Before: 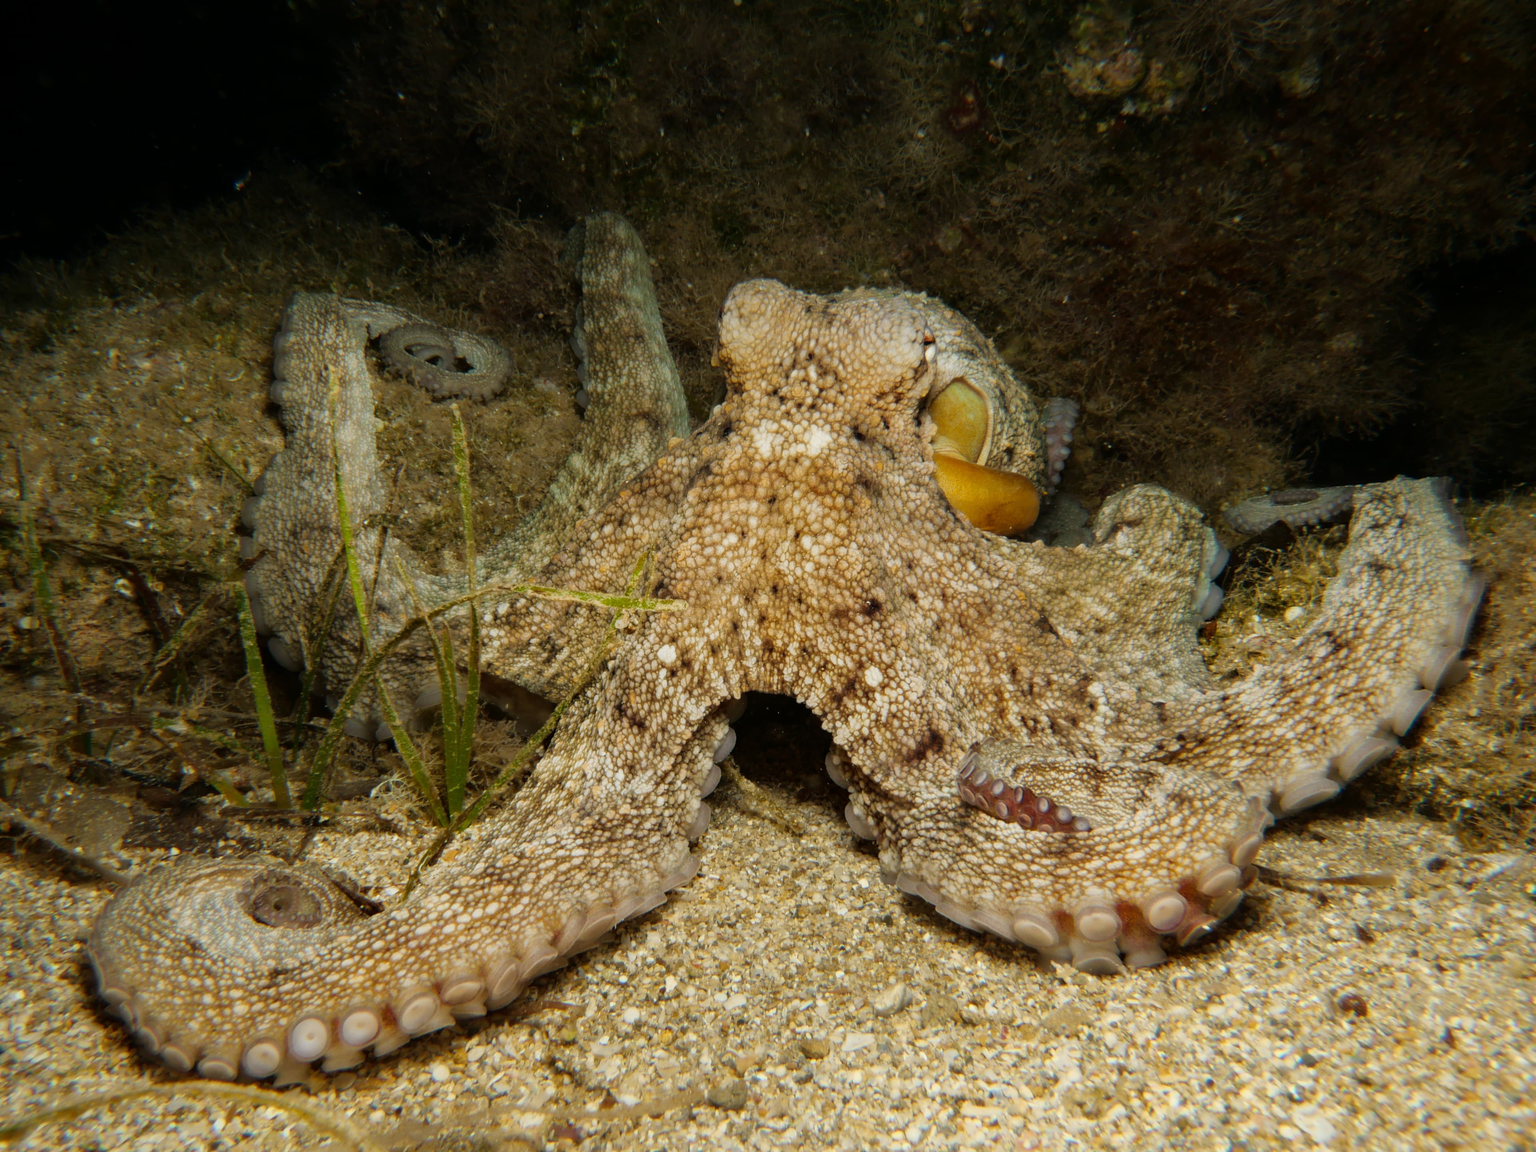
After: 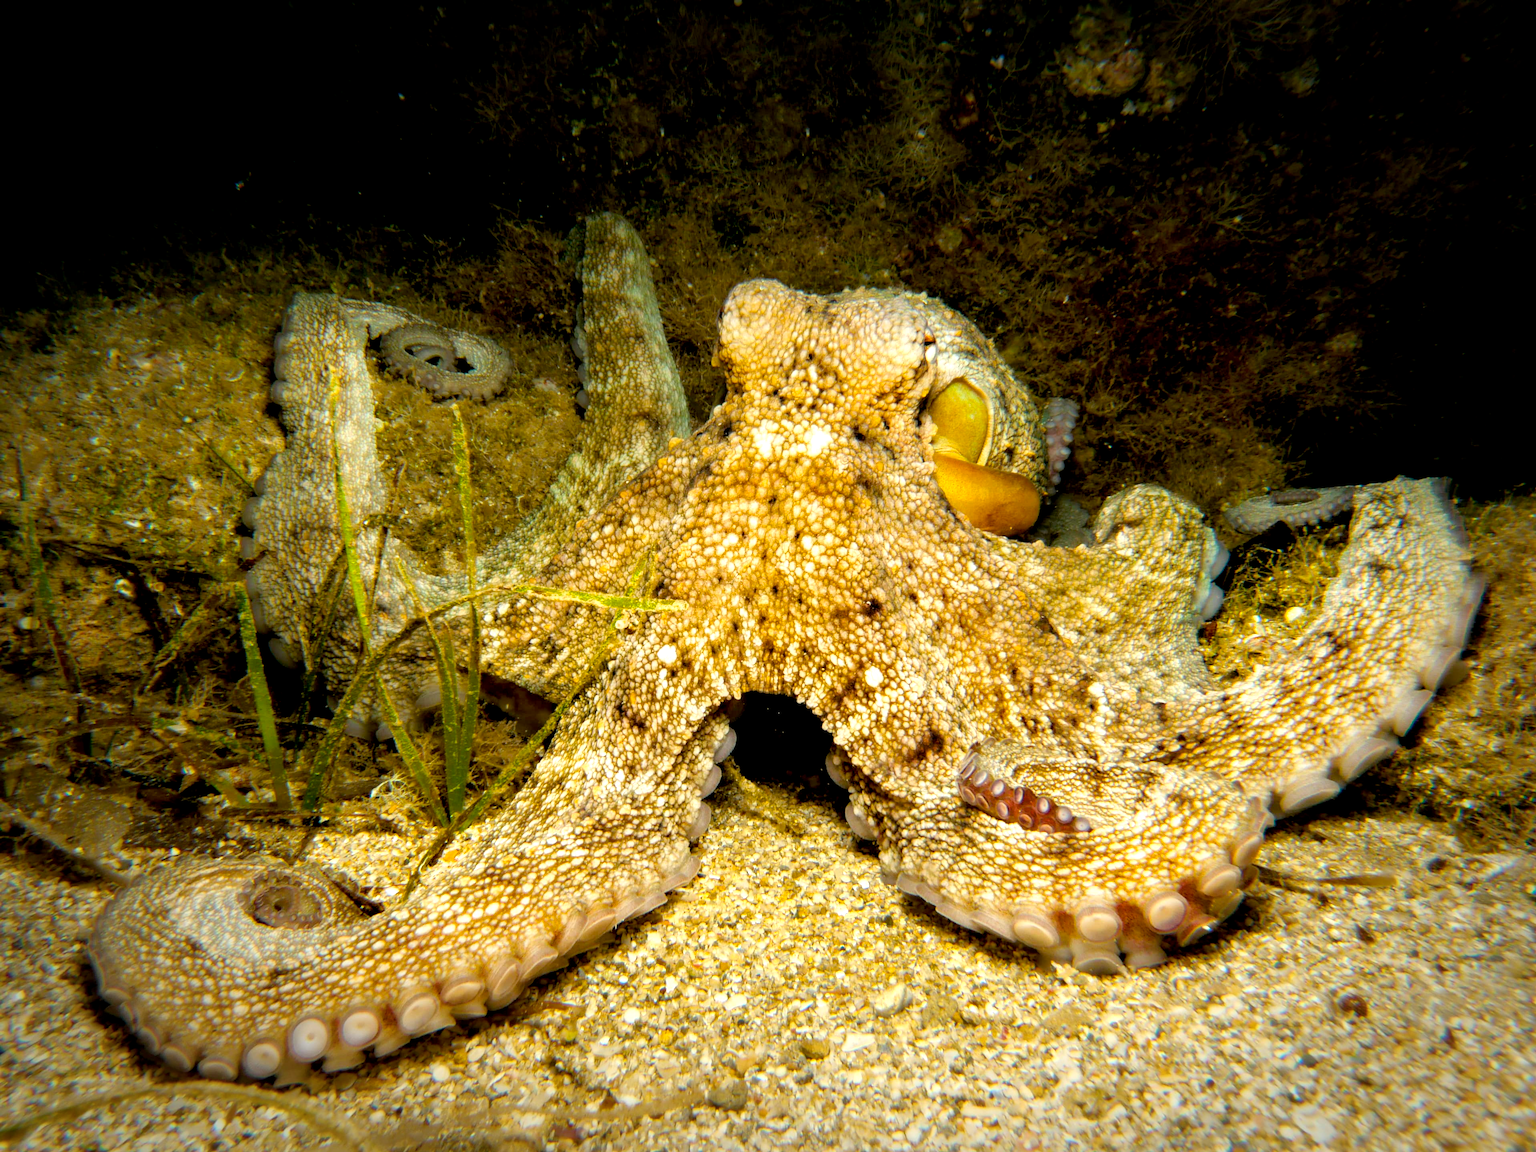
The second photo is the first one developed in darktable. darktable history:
exposure: black level correction 0.008, exposure 0.979 EV, compensate highlight preservation false
vignetting: fall-off start 70.97%, brightness -0.584, saturation -0.118, width/height ratio 1.333
color balance rgb: perceptual saturation grading › global saturation 25%, global vibrance 20%
